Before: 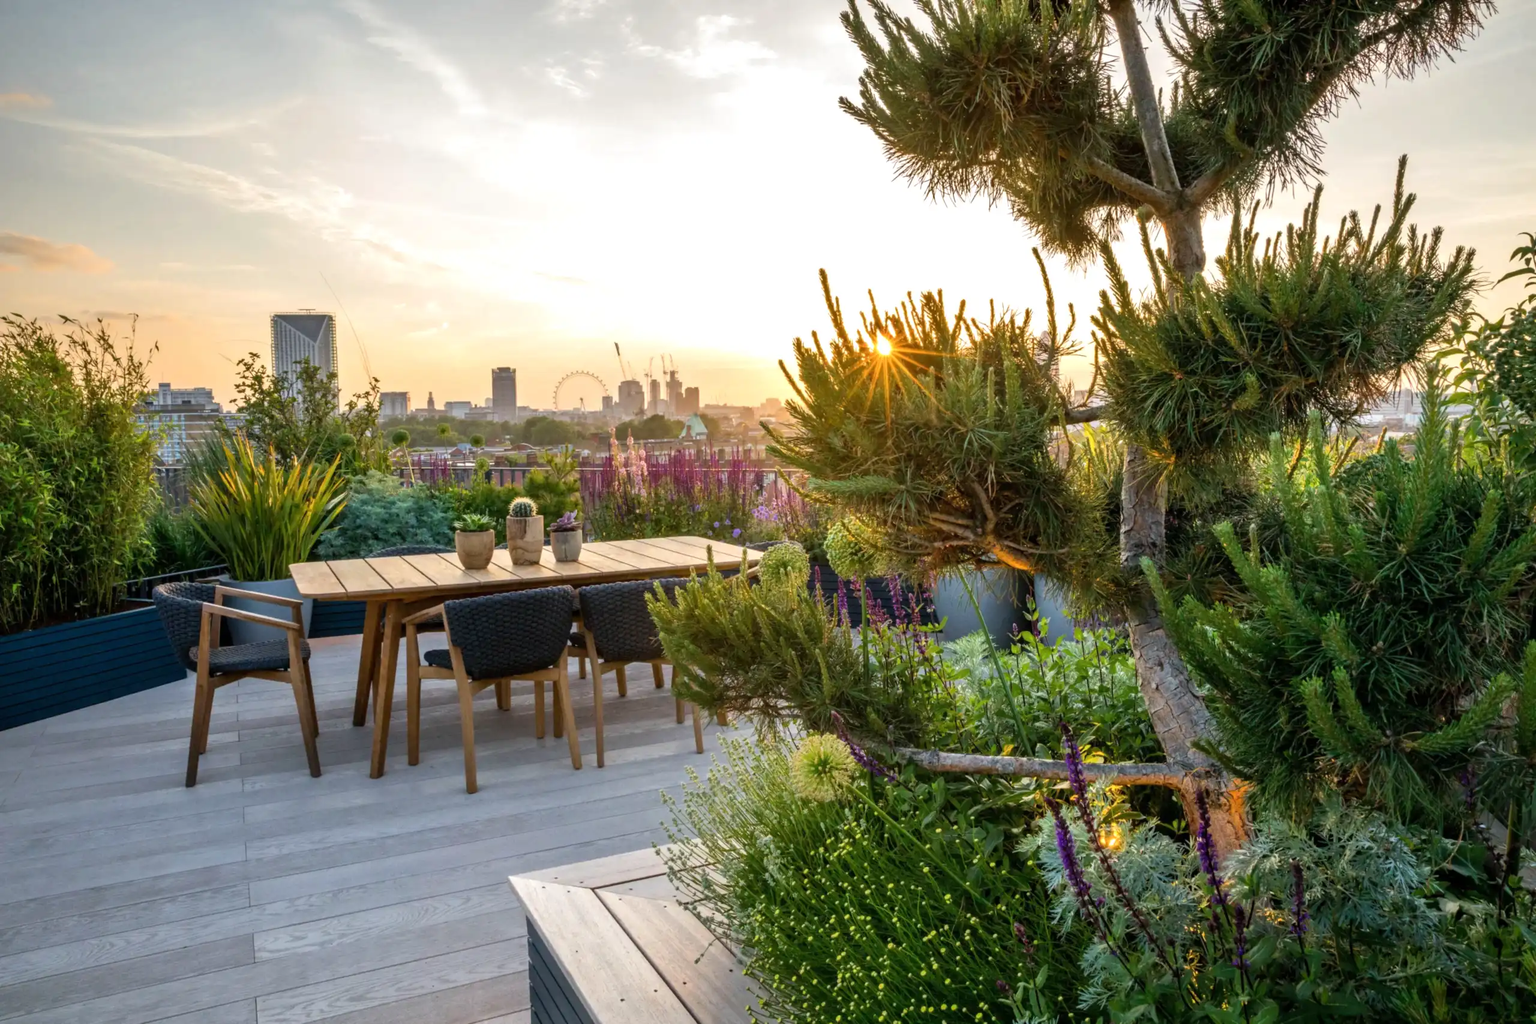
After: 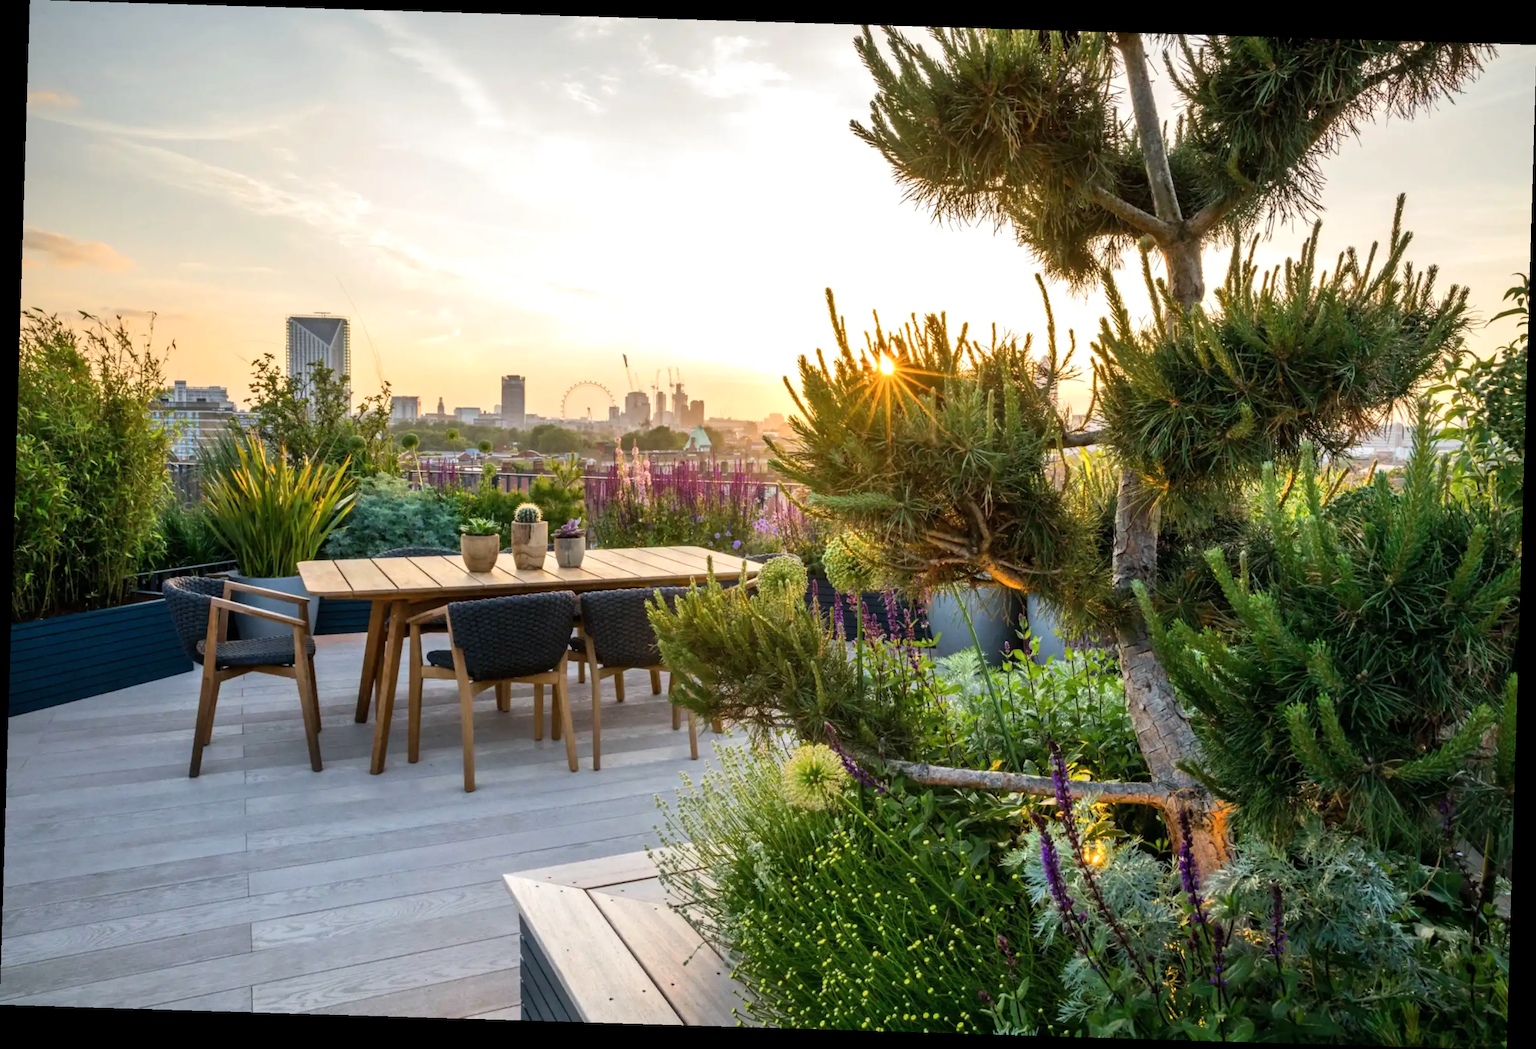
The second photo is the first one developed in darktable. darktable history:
rotate and perspective: rotation 1.72°, automatic cropping off
tone curve: curves: ch0 [(0, 0) (0.251, 0.254) (0.689, 0.733) (1, 1)]
